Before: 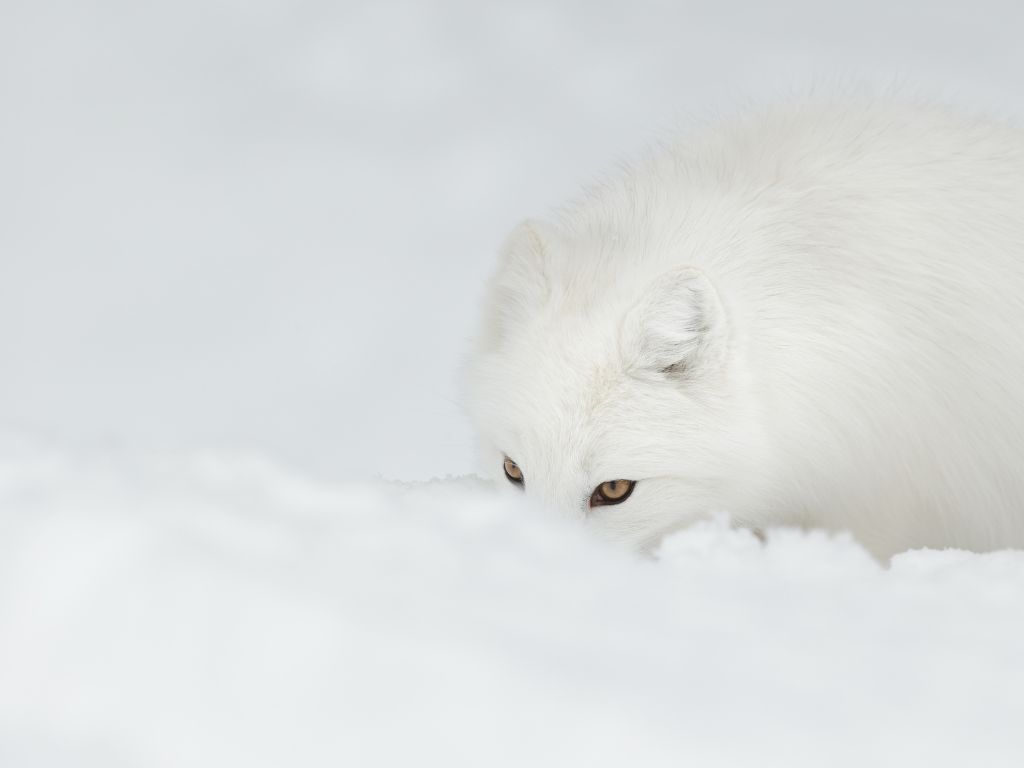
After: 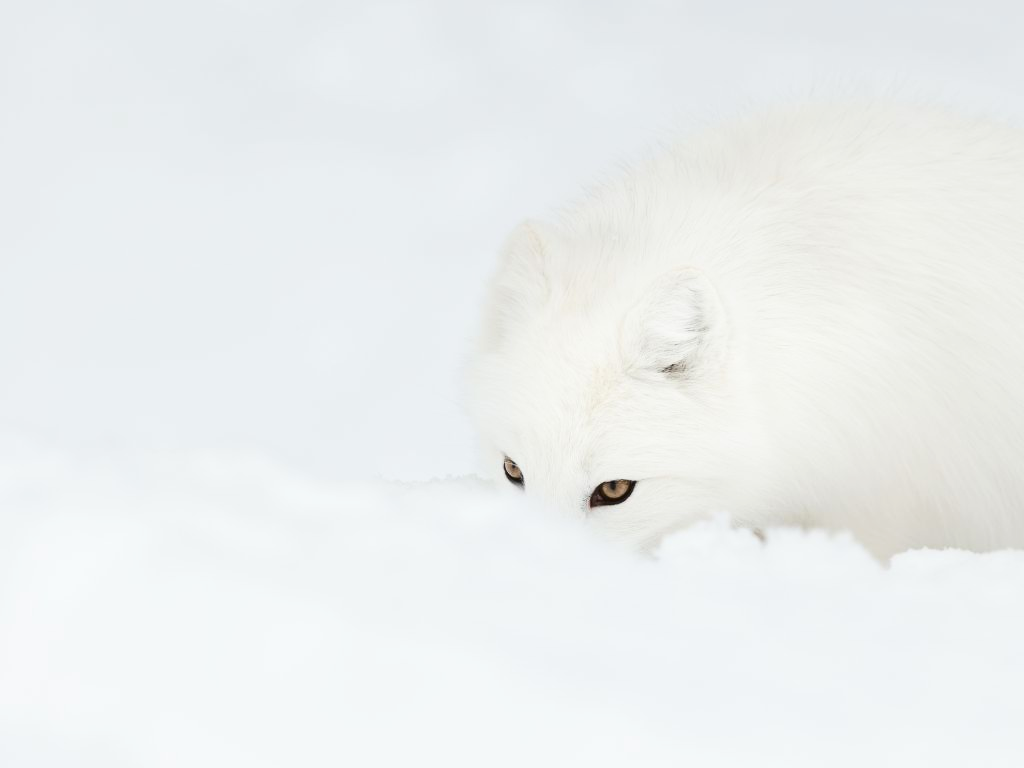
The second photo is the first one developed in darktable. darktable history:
white balance: emerald 1
contrast brightness saturation: contrast 0.28
